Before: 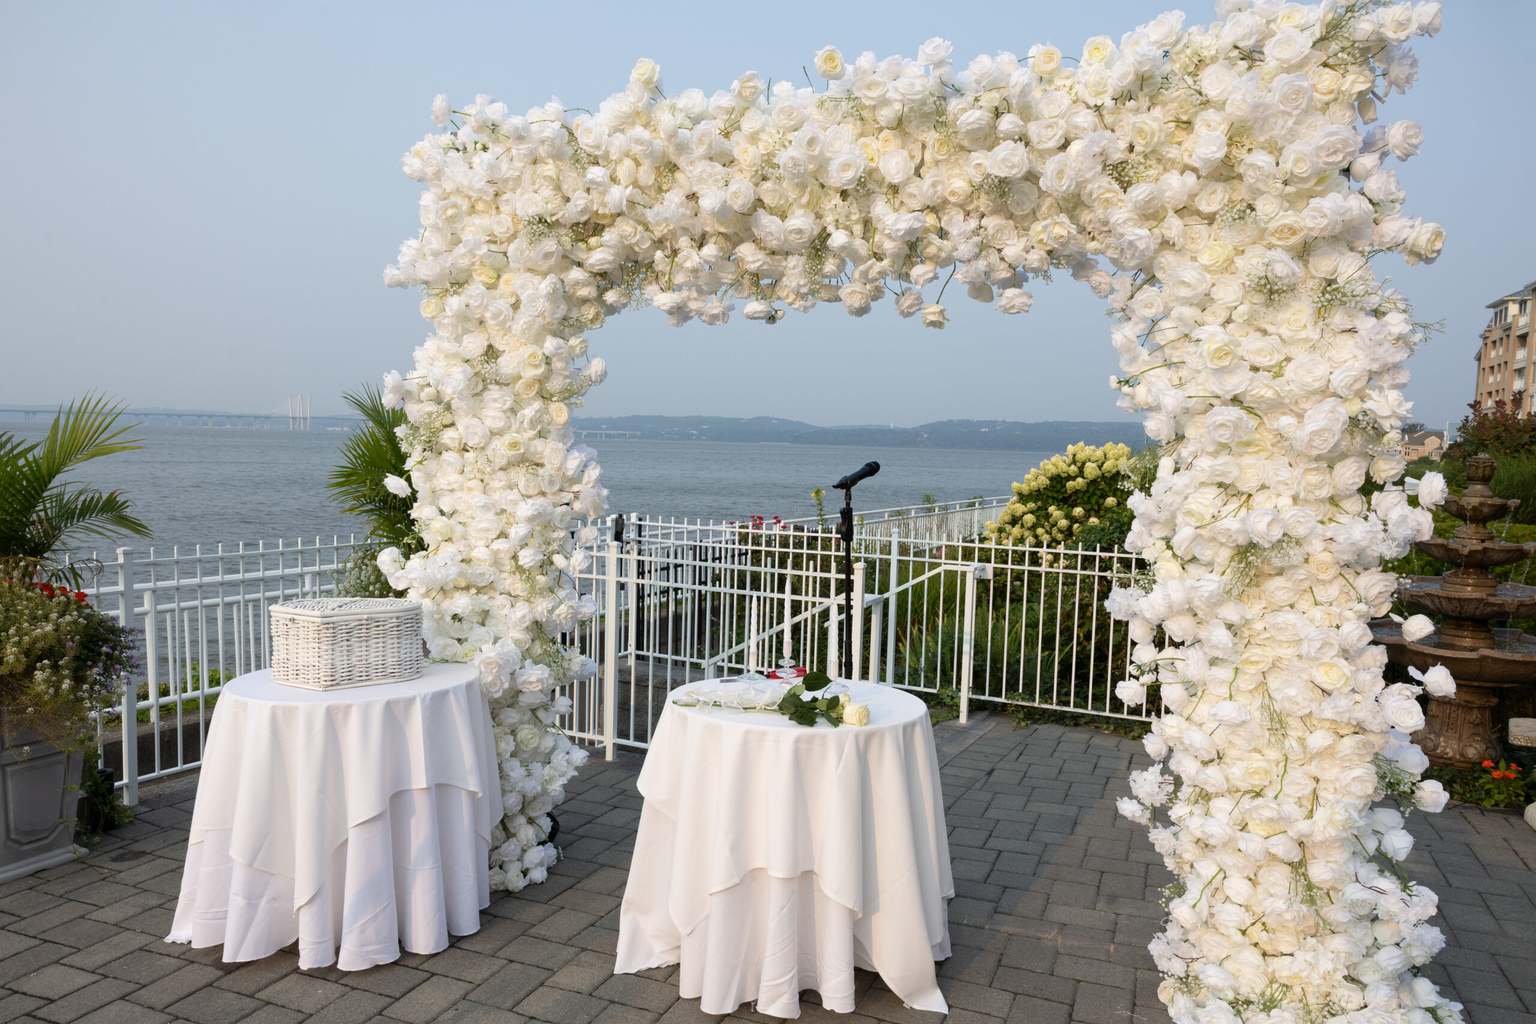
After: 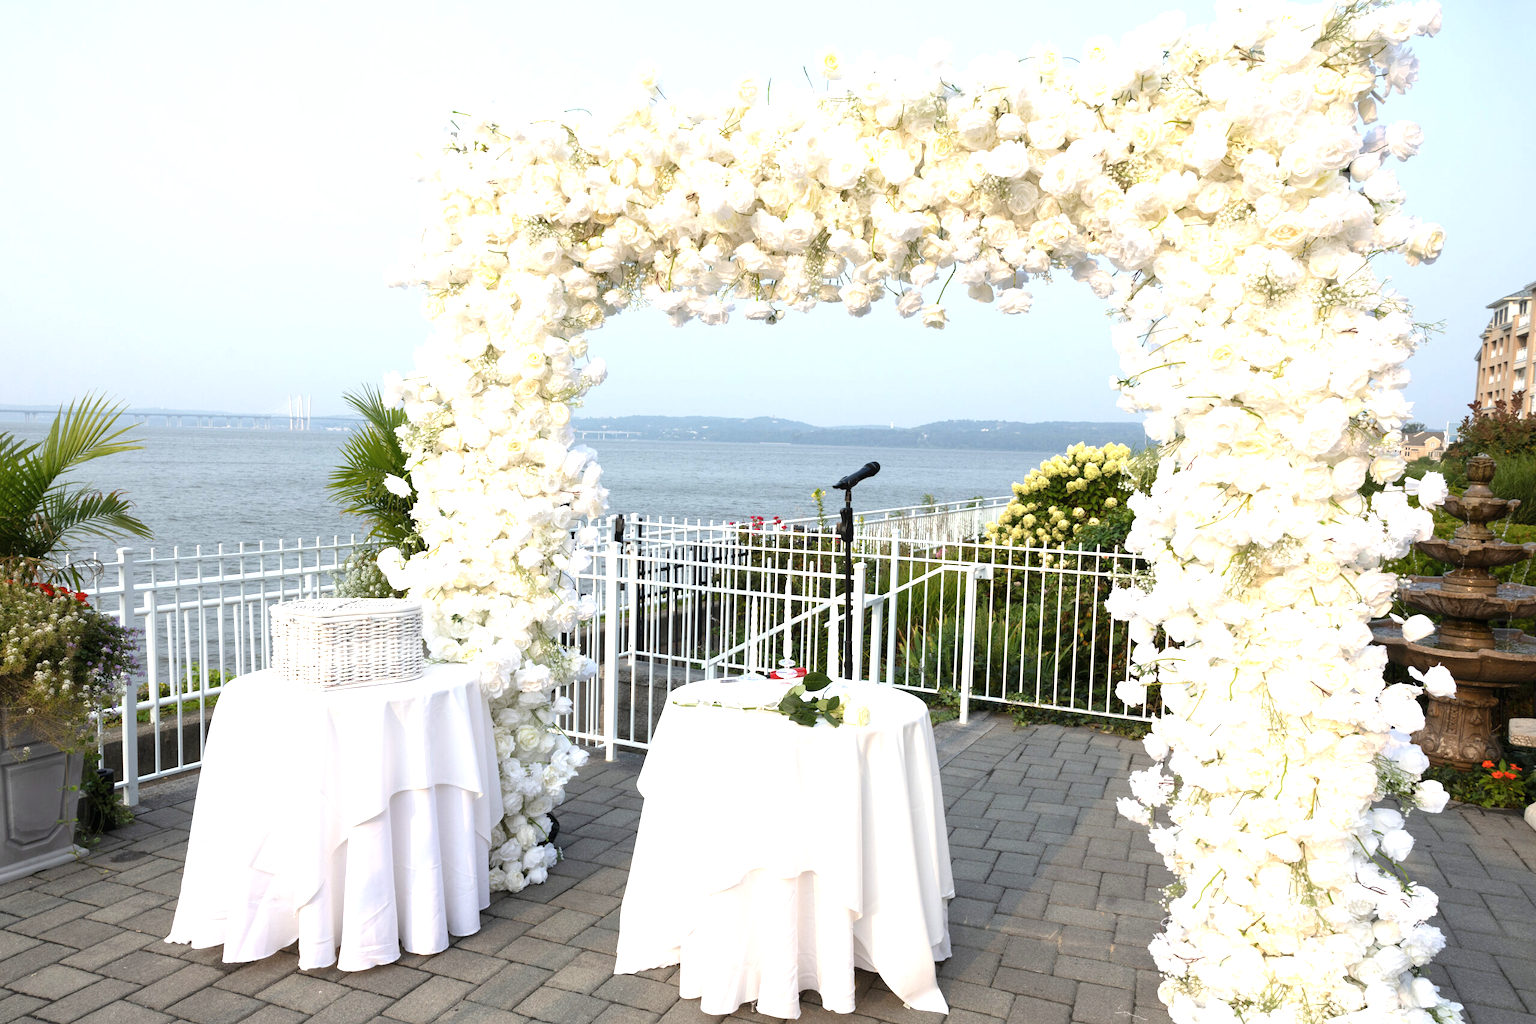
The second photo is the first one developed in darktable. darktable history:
exposure: black level correction 0, exposure 1 EV, compensate exposure bias true, compensate highlight preservation false
contrast brightness saturation: saturation -0.05
